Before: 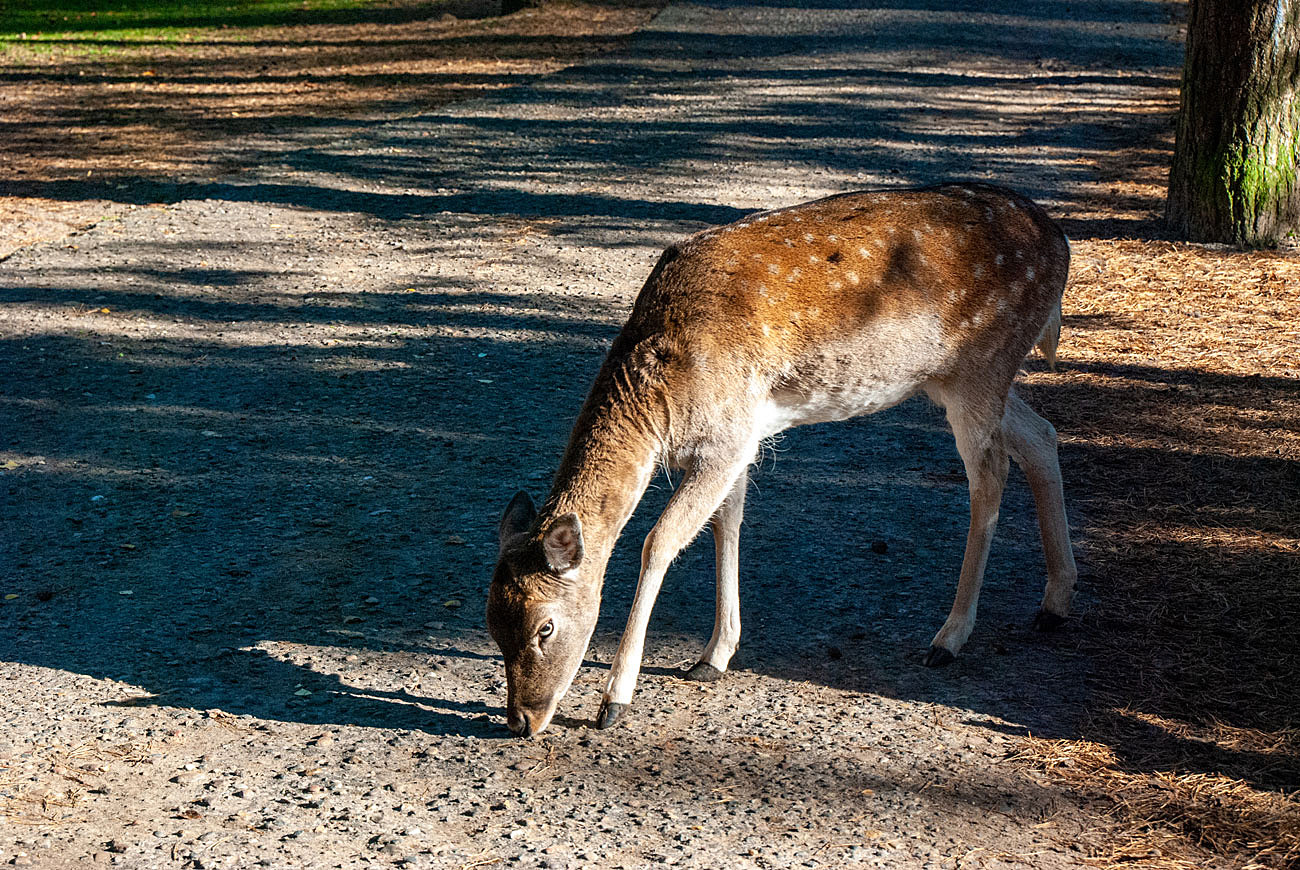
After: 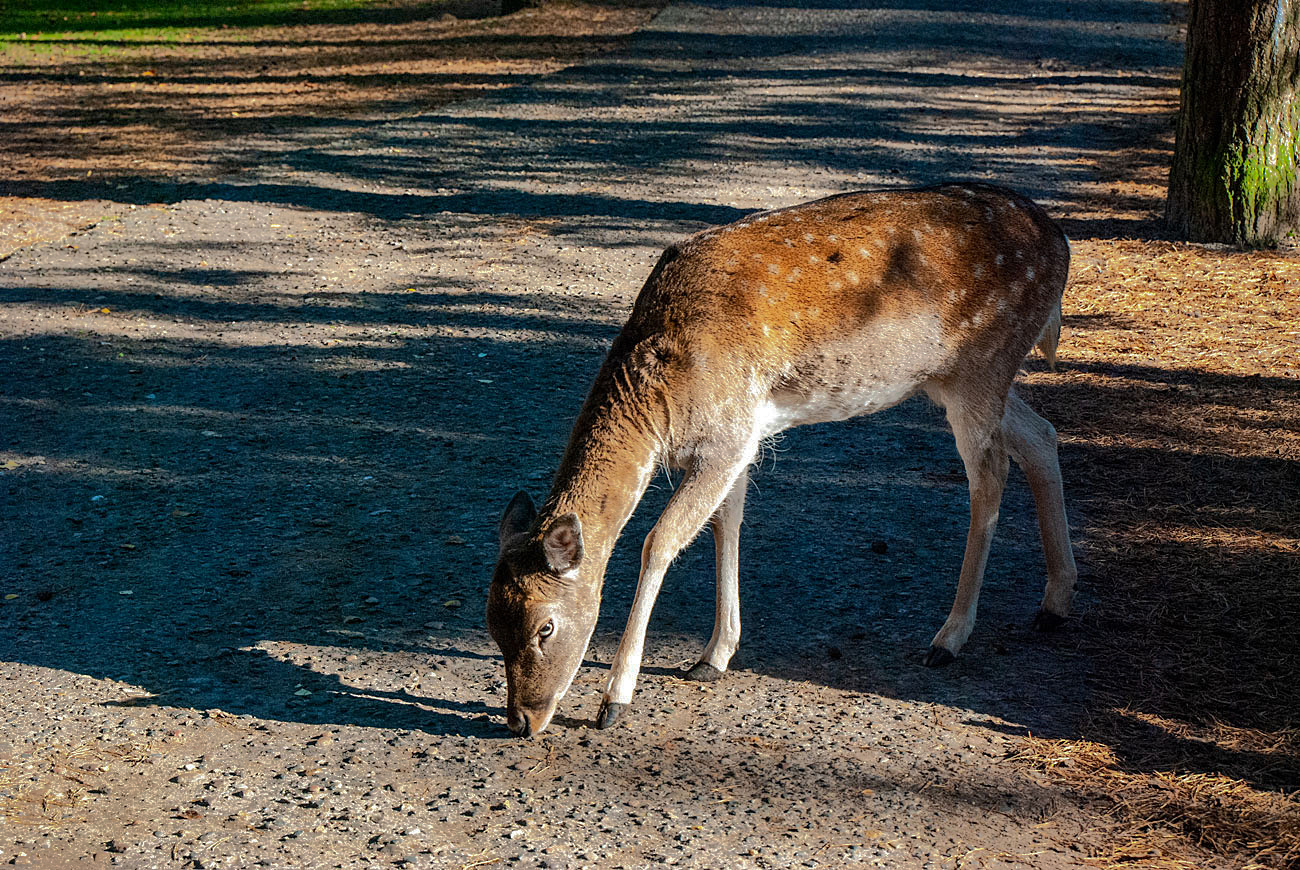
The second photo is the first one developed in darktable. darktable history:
levels: black 0.023%, gray 50.86%
shadows and highlights: shadows -19.6, highlights -73.58
